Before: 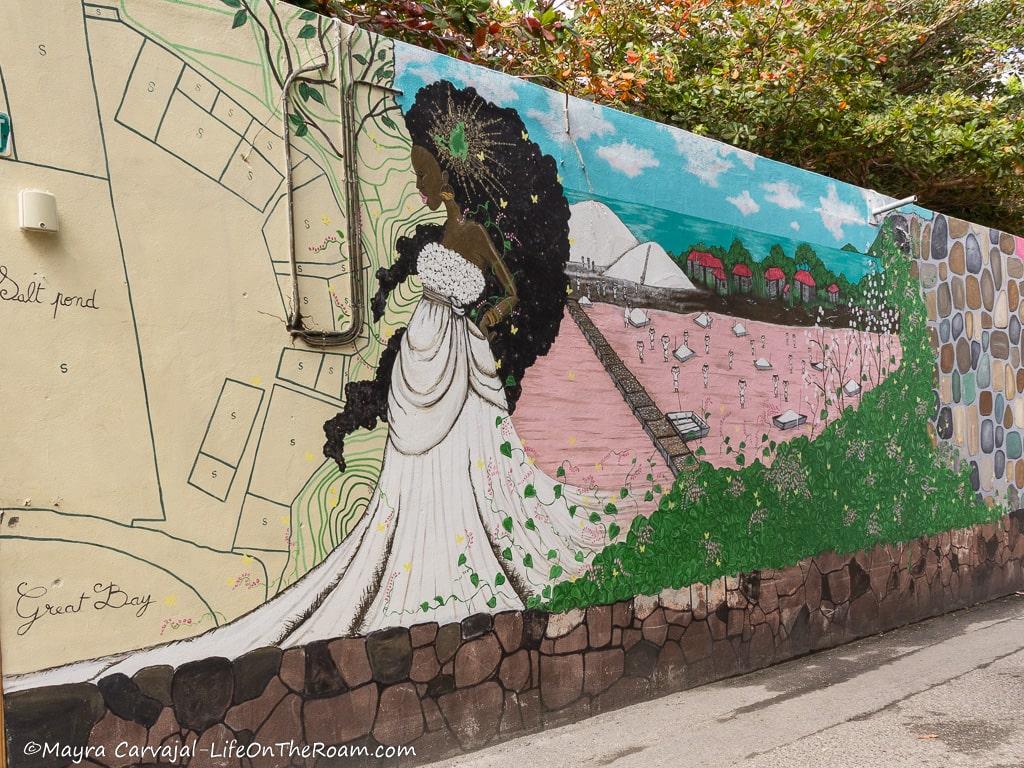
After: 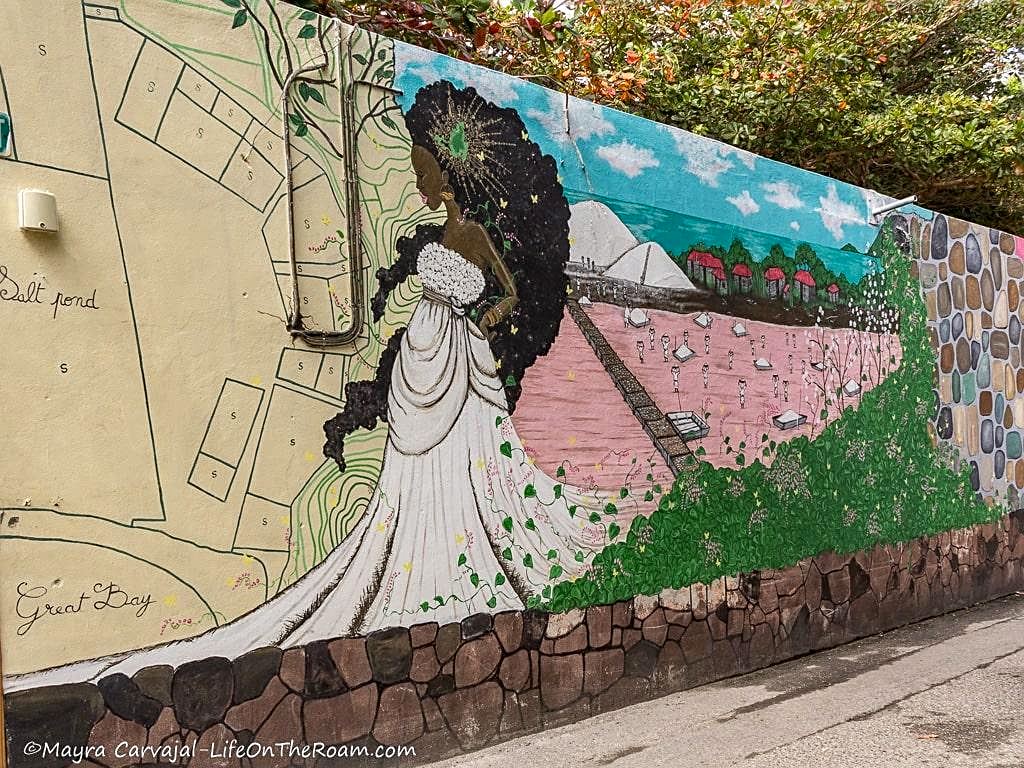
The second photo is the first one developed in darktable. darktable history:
local contrast: on, module defaults
color zones: curves: ch1 [(0, 0.513) (0.143, 0.524) (0.286, 0.511) (0.429, 0.506) (0.571, 0.503) (0.714, 0.503) (0.857, 0.508) (1, 0.513)]
haze removal: compatibility mode true, adaptive false
sharpen: on, module defaults
